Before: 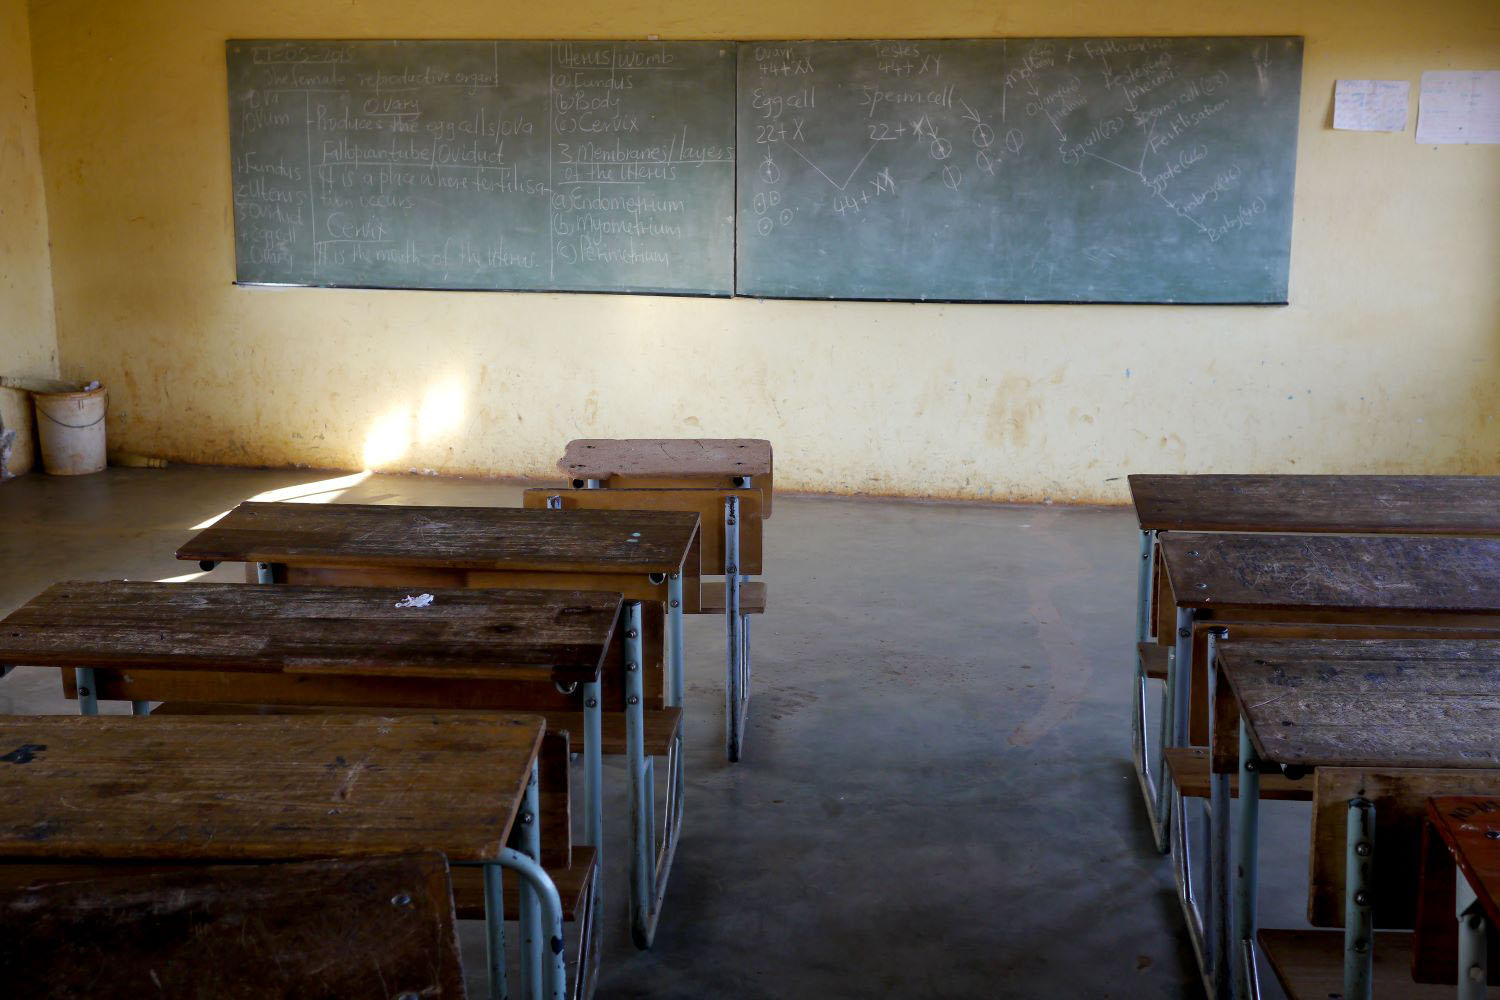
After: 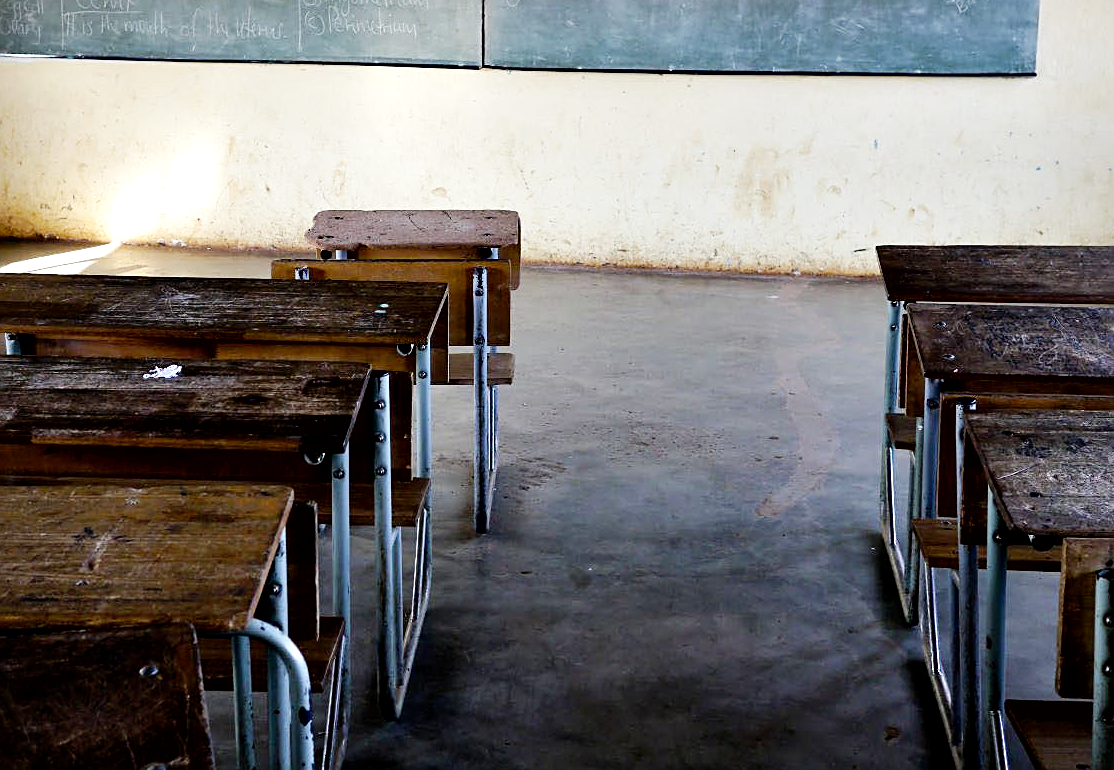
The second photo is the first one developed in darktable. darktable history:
tone curve: curves: ch0 [(0, 0) (0.051, 0.027) (0.096, 0.071) (0.219, 0.248) (0.428, 0.52) (0.596, 0.713) (0.727, 0.823) (0.859, 0.924) (1, 1)]; ch1 [(0, 0) (0.1, 0.038) (0.318, 0.221) (0.413, 0.325) (0.443, 0.412) (0.483, 0.474) (0.503, 0.501) (0.516, 0.515) (0.548, 0.575) (0.561, 0.596) (0.594, 0.647) (0.666, 0.701) (1, 1)]; ch2 [(0, 0) (0.453, 0.435) (0.479, 0.476) (0.504, 0.5) (0.52, 0.526) (0.557, 0.585) (0.583, 0.608) (0.824, 0.815) (1, 1)], preserve colors none
tone equalizer: edges refinement/feathering 500, mask exposure compensation -1.57 EV, preserve details no
crop: left 16.854%, top 22.951%, right 8.818%
contrast equalizer: y [[0.6 ×6], [0.55 ×6], [0 ×6], [0 ×6], [0 ×6]]
sharpen: on, module defaults
contrast brightness saturation: saturation -0.153
